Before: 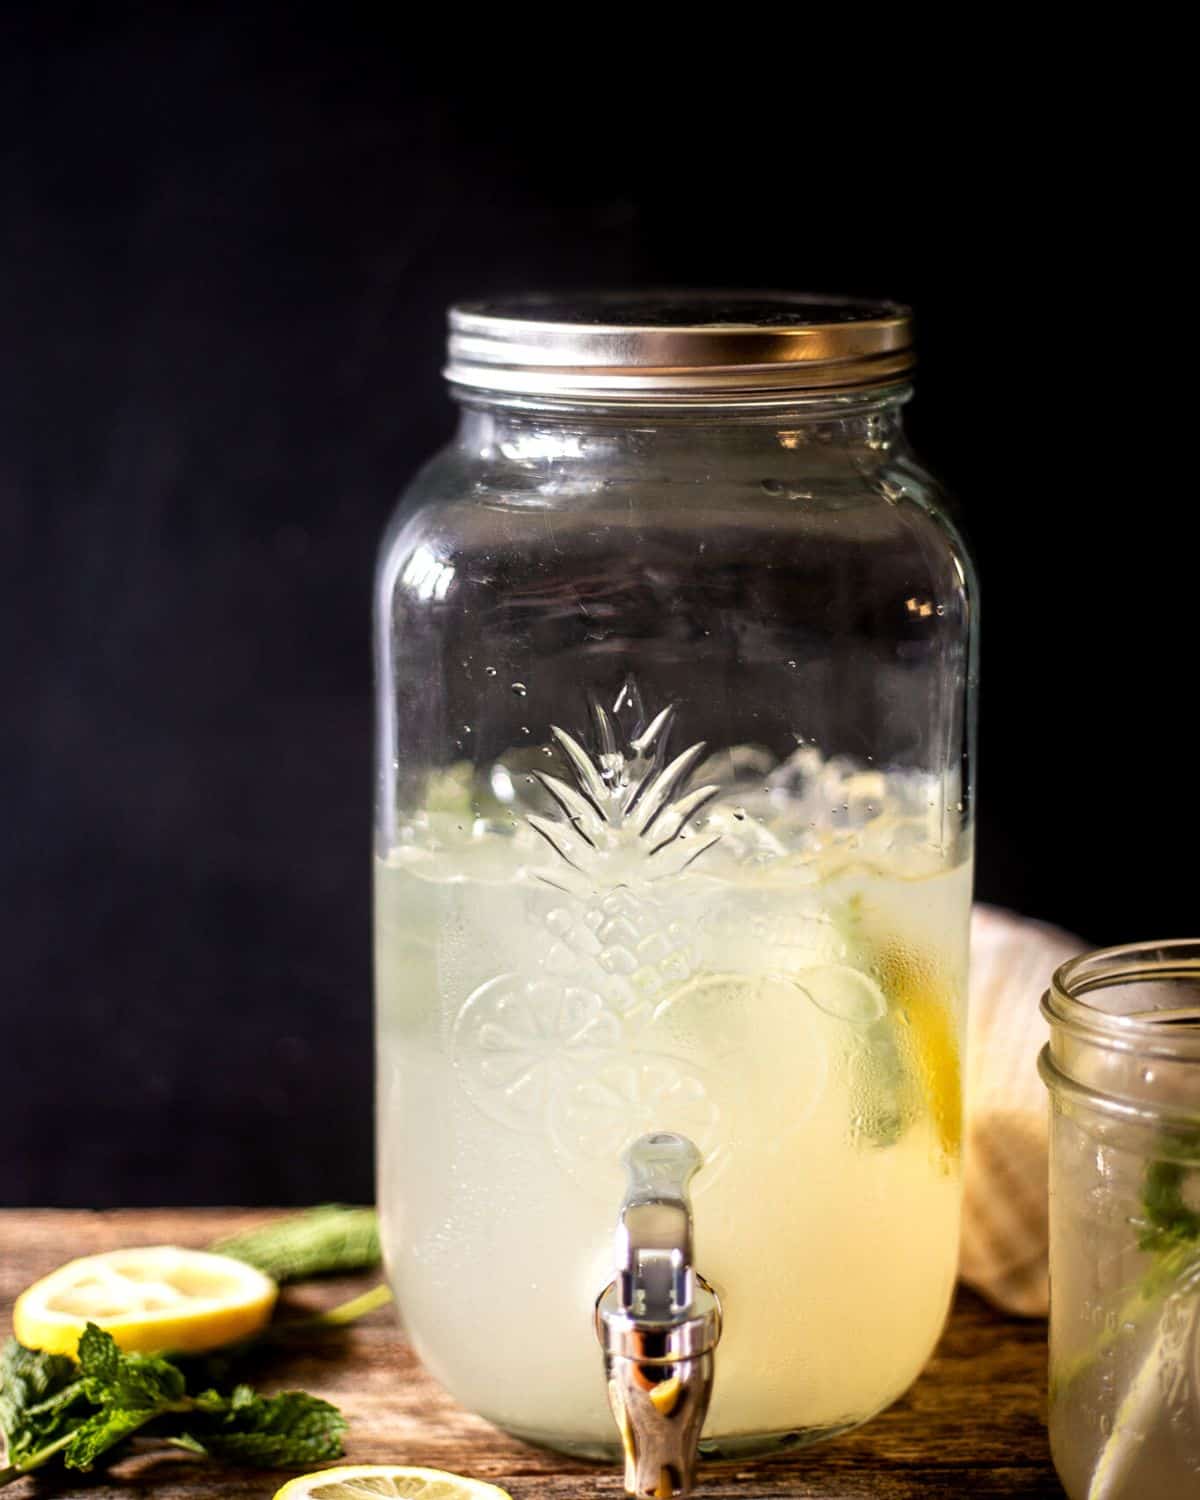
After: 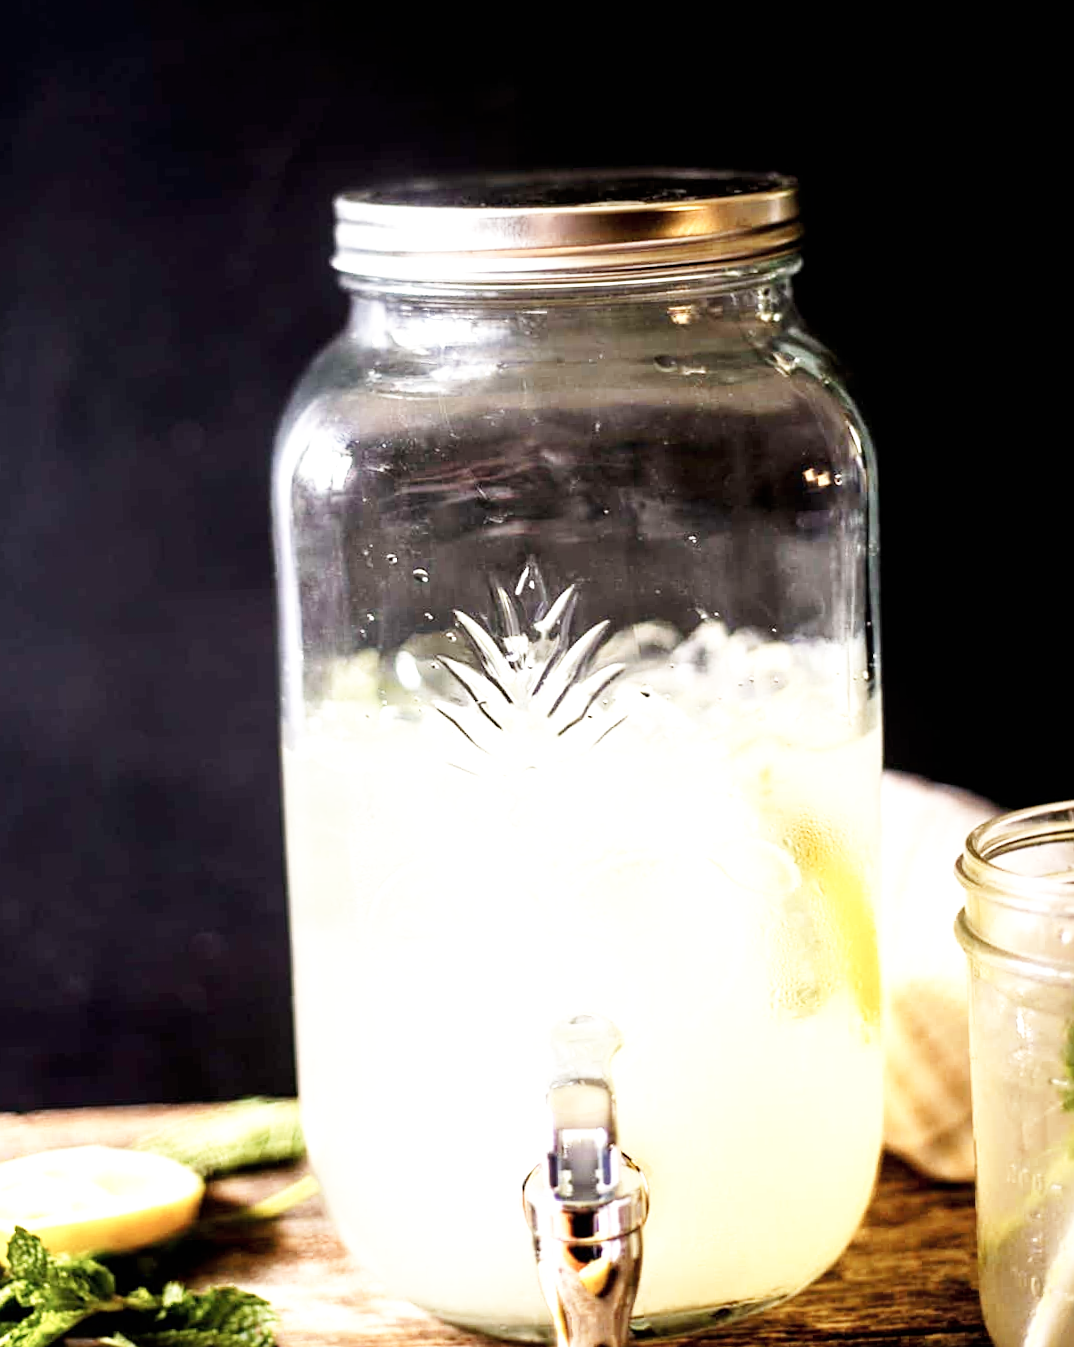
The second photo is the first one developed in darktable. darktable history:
crop and rotate: angle 2.32°, left 5.975%, top 5.715%
exposure: black level correction 0, exposure 0.693 EV, compensate highlight preservation false
tone equalizer: edges refinement/feathering 500, mask exposure compensation -1.57 EV, preserve details guided filter
base curve: curves: ch0 [(0, 0) (0.005, 0.002) (0.15, 0.3) (0.4, 0.7) (0.75, 0.95) (1, 1)], preserve colors none
color zones: curves: ch1 [(0.239, 0.552) (0.75, 0.5)]; ch2 [(0.25, 0.462) (0.749, 0.457)], mix -91.92%
sharpen: amount 0.204
color correction: highlights b* 0.049, saturation 0.776
